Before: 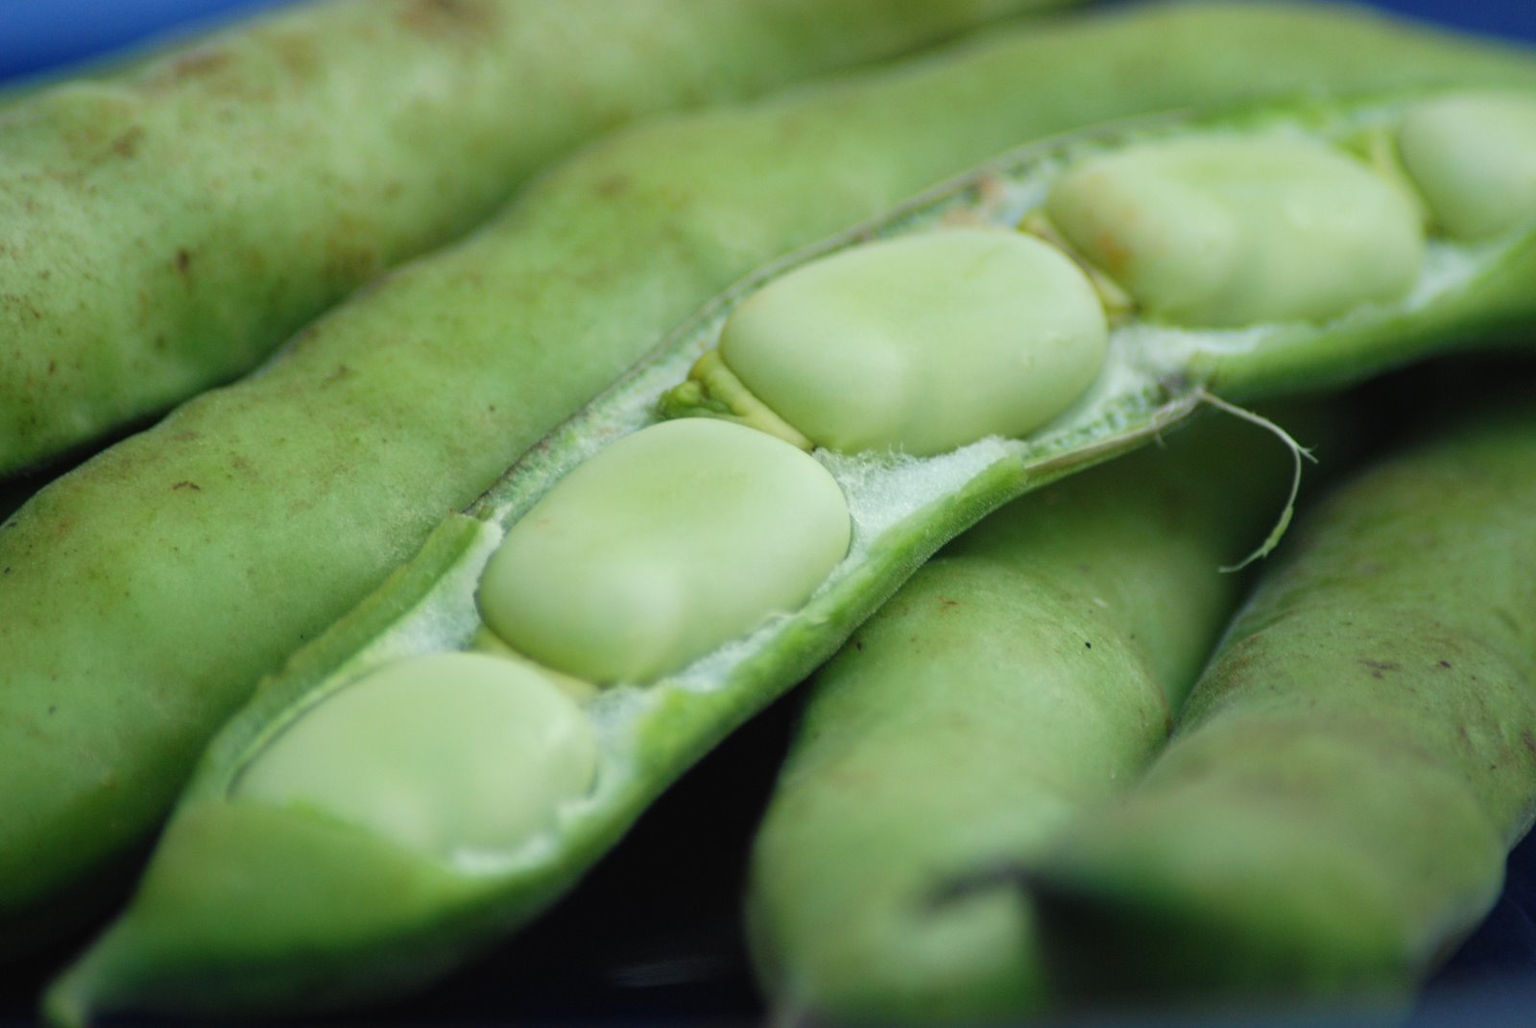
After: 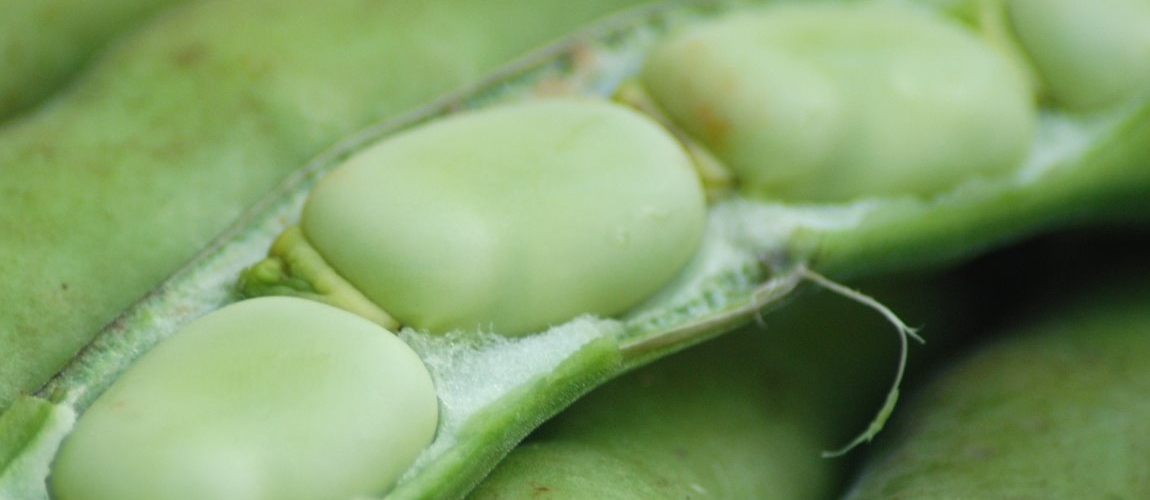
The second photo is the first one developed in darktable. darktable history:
crop and rotate: left 28.09%, top 13.01%, bottom 40.249%
